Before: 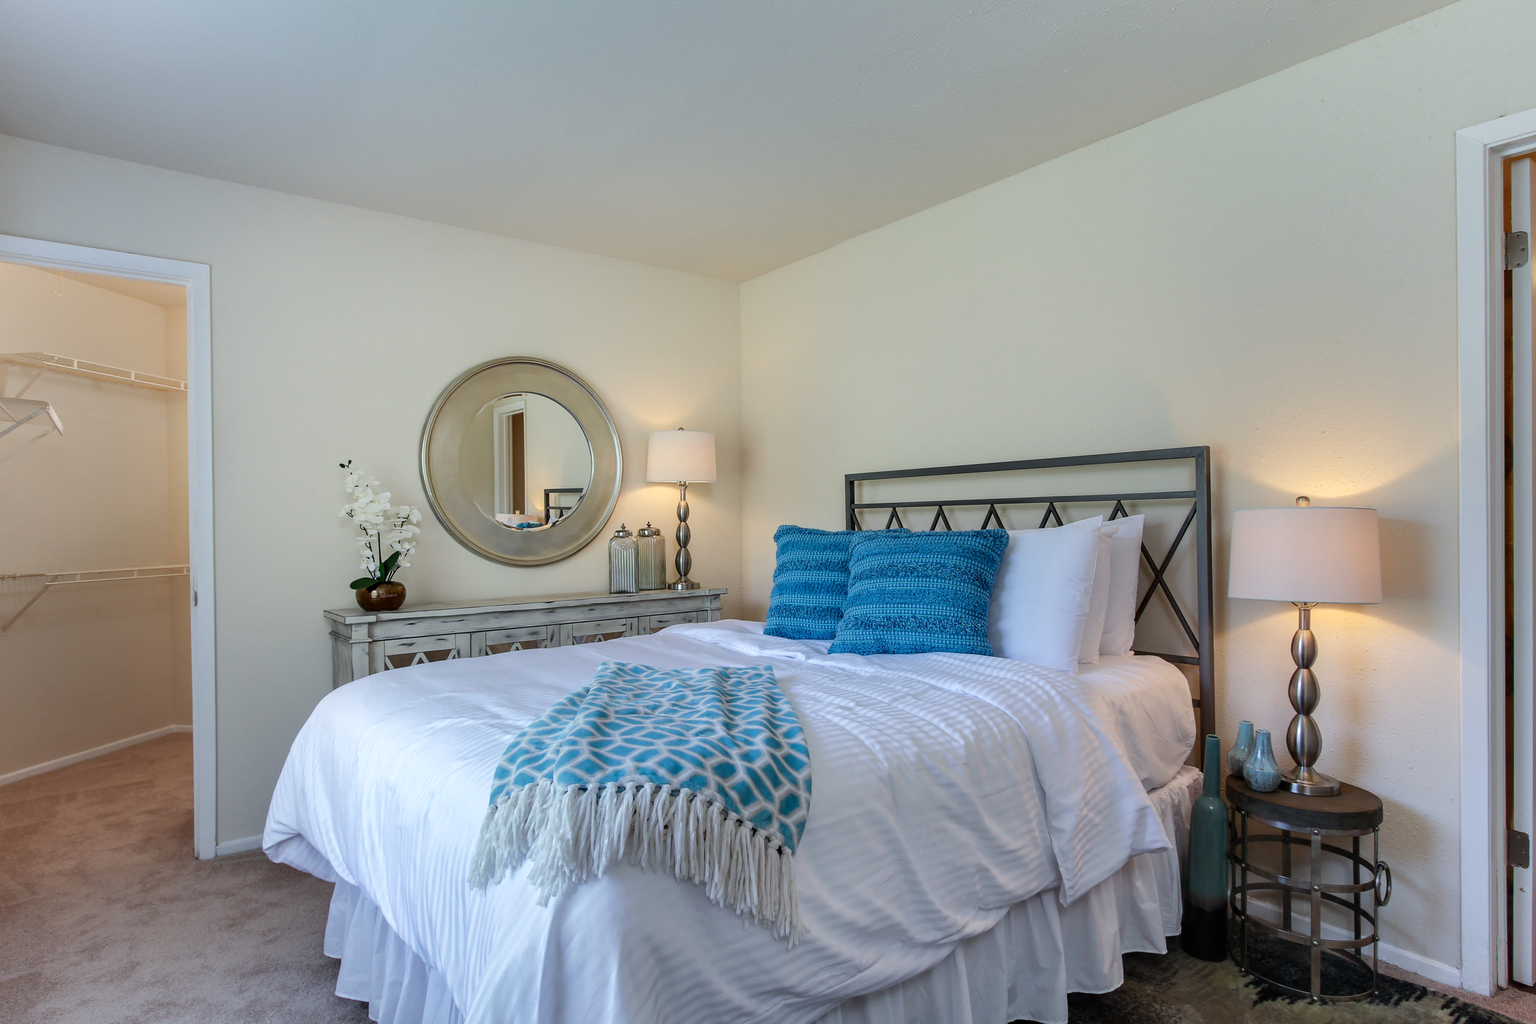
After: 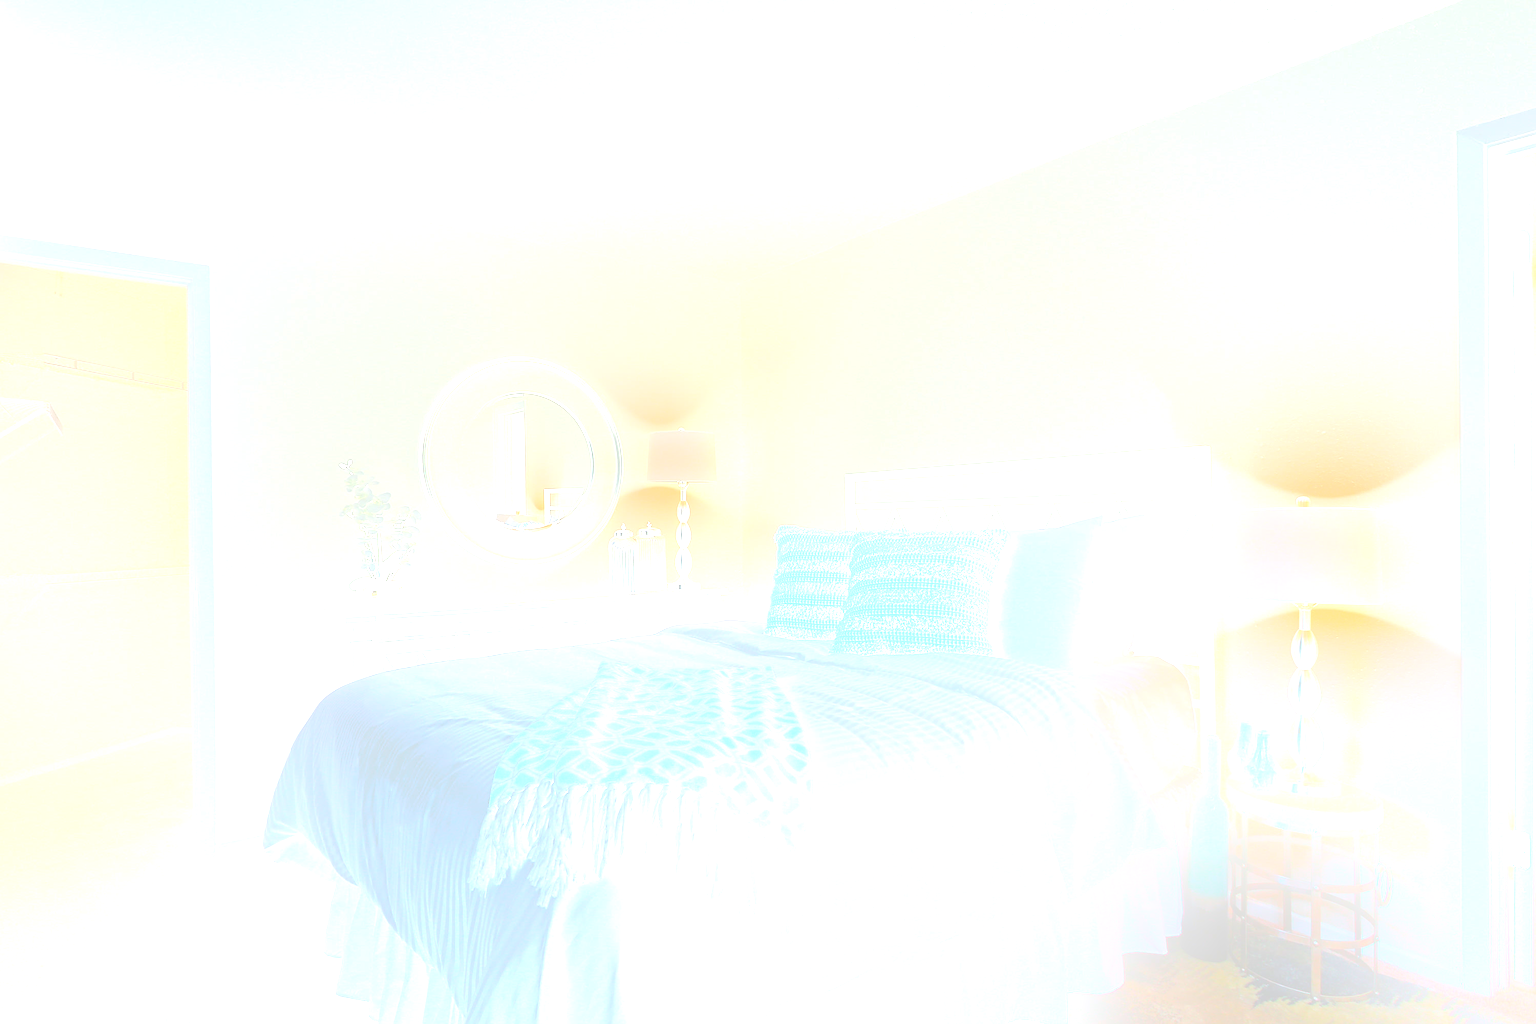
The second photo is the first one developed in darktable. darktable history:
sharpen: on, module defaults
exposure: exposure 1 EV, compensate highlight preservation false
bloom: size 70%, threshold 25%, strength 70%
